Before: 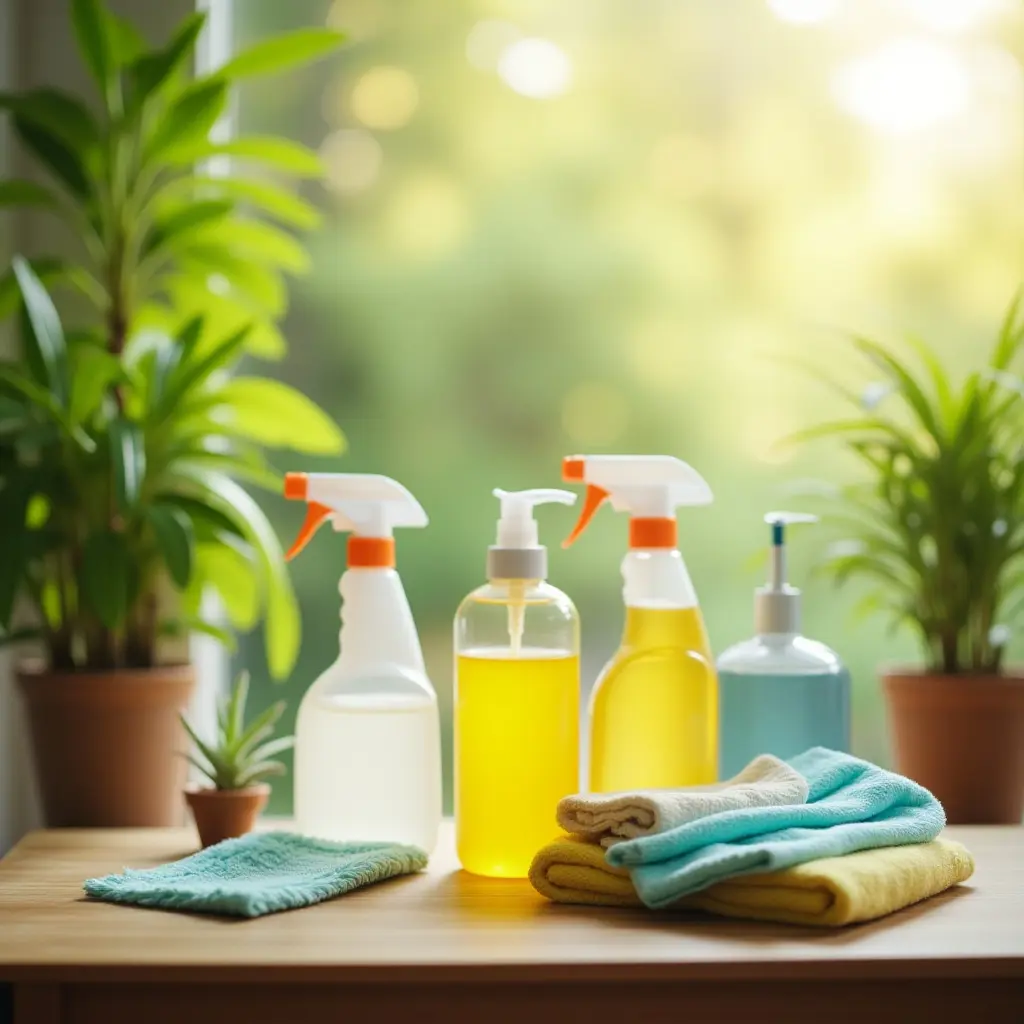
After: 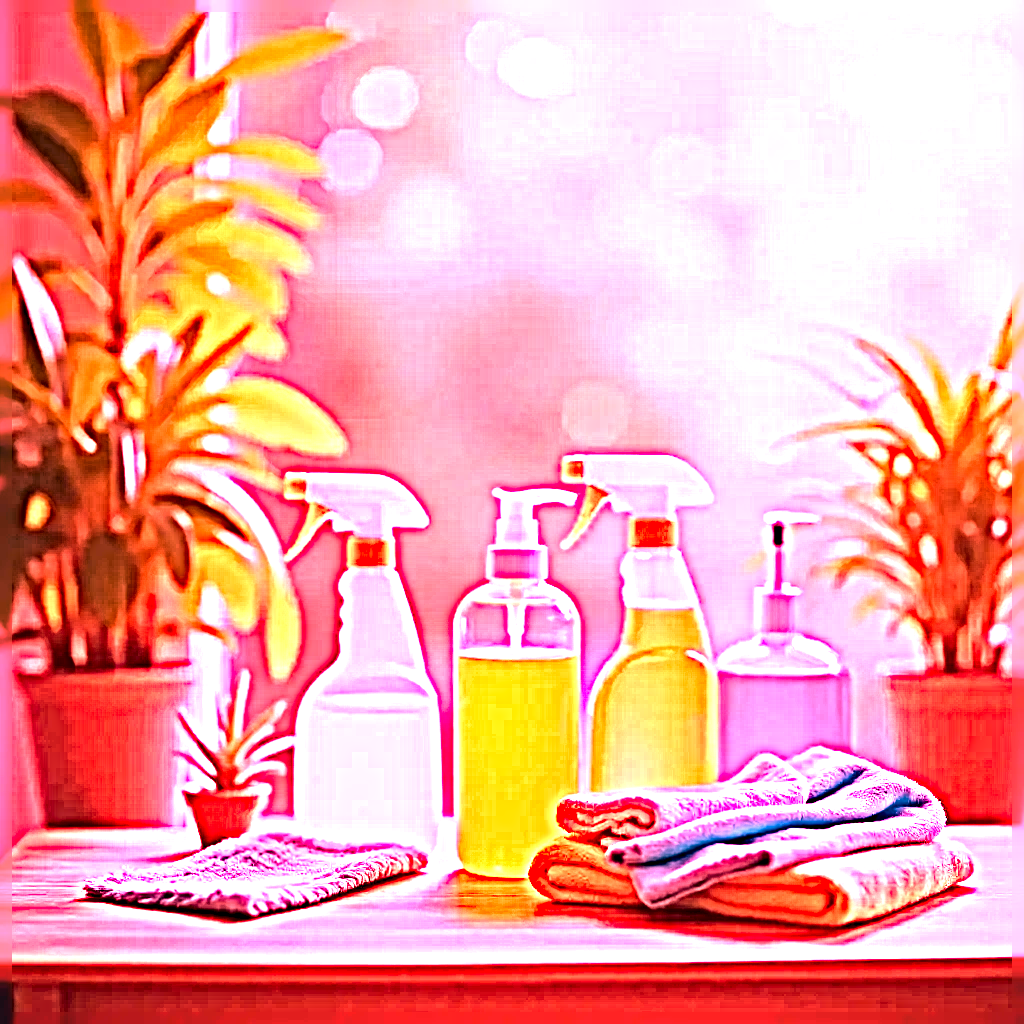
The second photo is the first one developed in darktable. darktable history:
white balance: red 4.26, blue 1.802
sharpen: radius 6.3, amount 1.8, threshold 0
exposure: exposure 0.128 EV, compensate highlight preservation false
